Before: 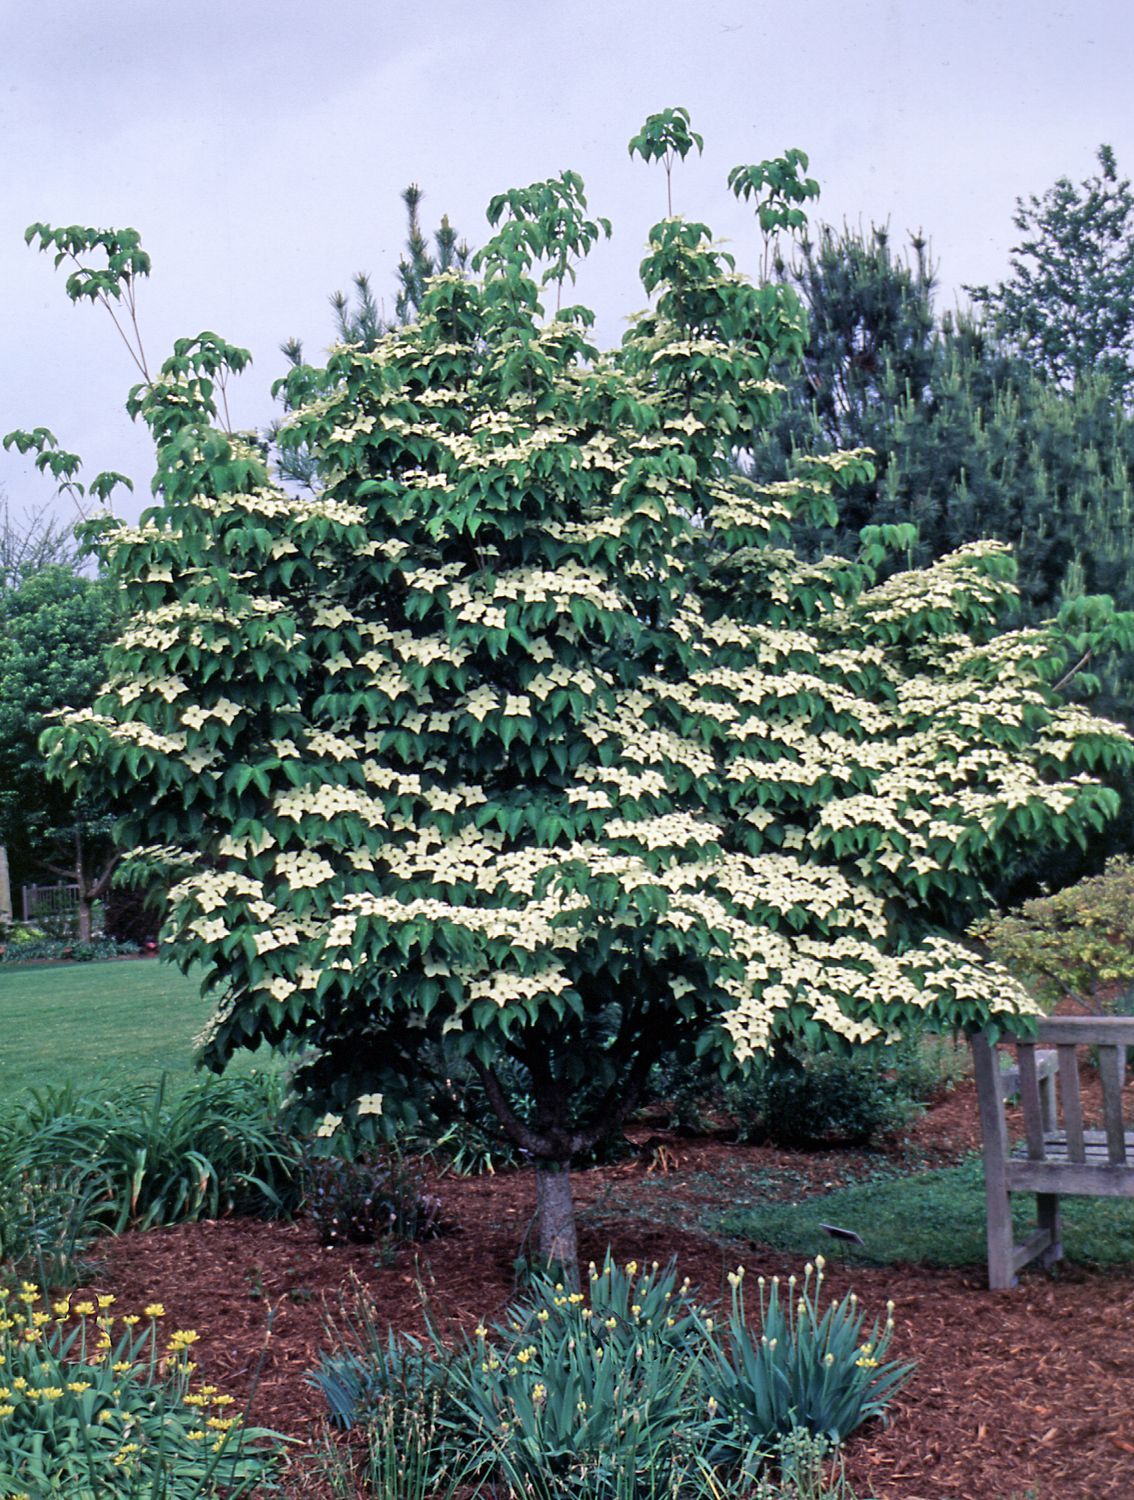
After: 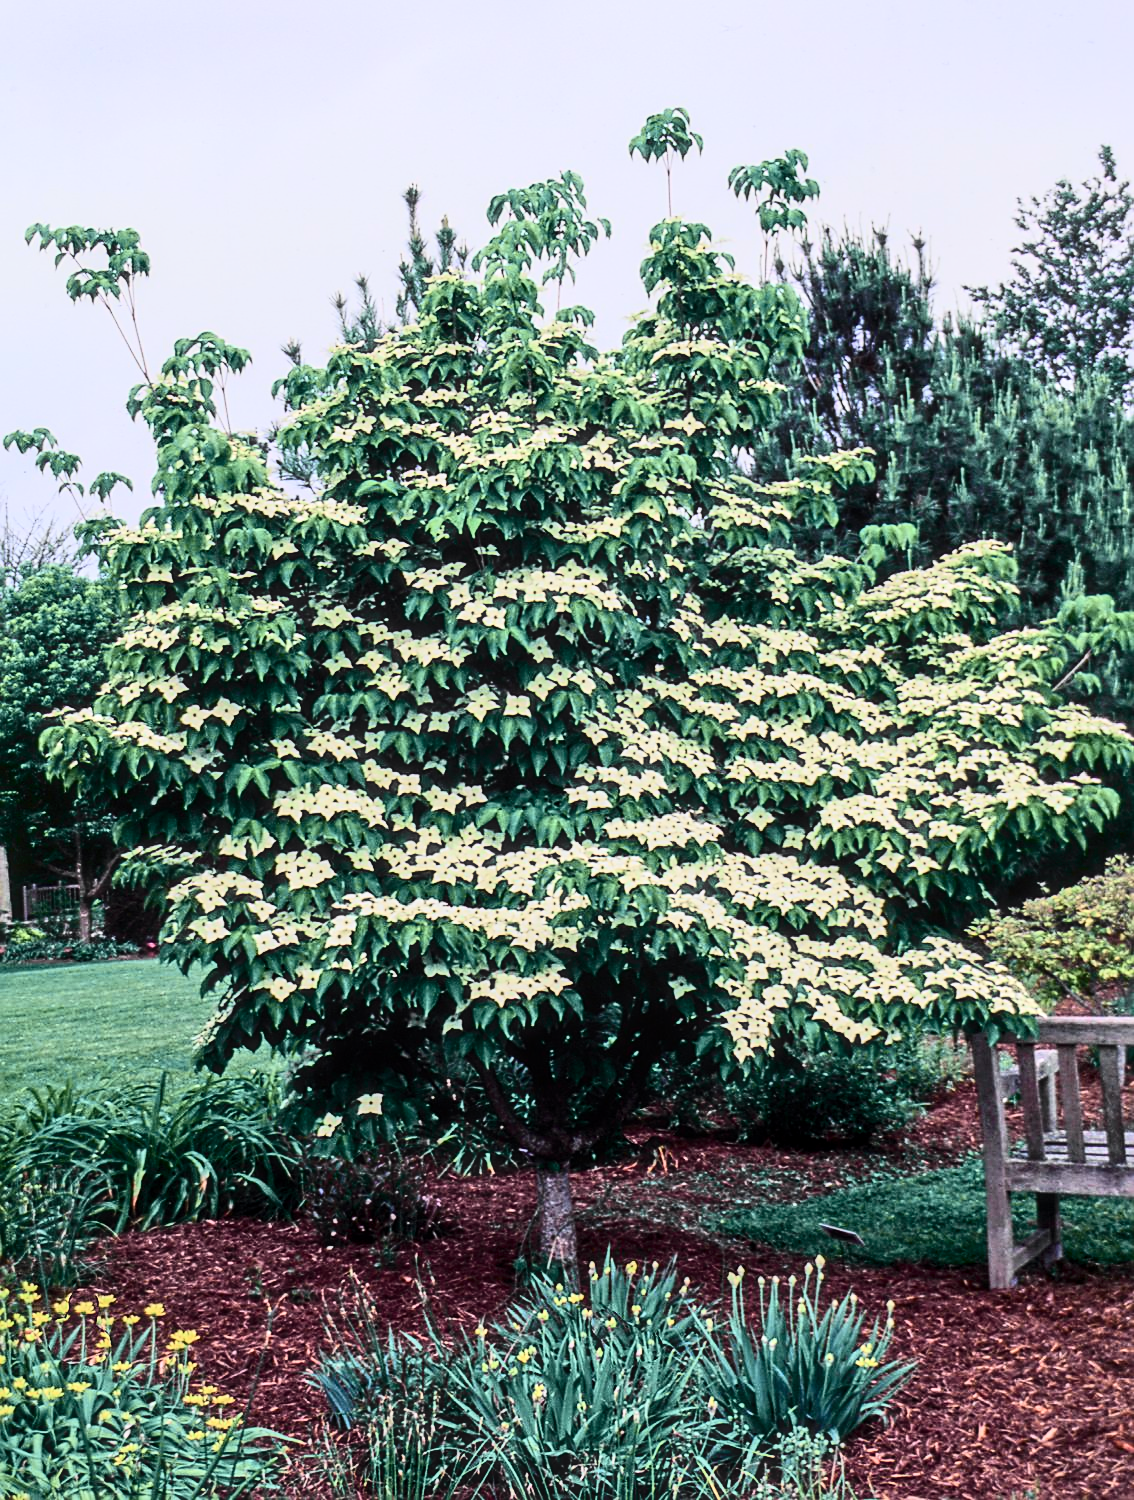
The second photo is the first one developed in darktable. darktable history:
tone curve: curves: ch0 [(0, 0) (0.131, 0.116) (0.316, 0.345) (0.501, 0.584) (0.629, 0.732) (0.812, 0.888) (1, 0.974)]; ch1 [(0, 0) (0.366, 0.367) (0.475, 0.453) (0.494, 0.497) (0.504, 0.503) (0.553, 0.584) (1, 1)]; ch2 [(0, 0) (0.333, 0.346) (0.375, 0.375) (0.424, 0.43) (0.476, 0.492) (0.502, 0.501) (0.533, 0.556) (0.566, 0.599) (0.614, 0.653) (1, 1)], color space Lab, independent channels, preserve colors none
sharpen: on, module defaults
contrast brightness saturation: contrast 0.275
local contrast: on, module defaults
haze removal: strength -0.103, adaptive false
